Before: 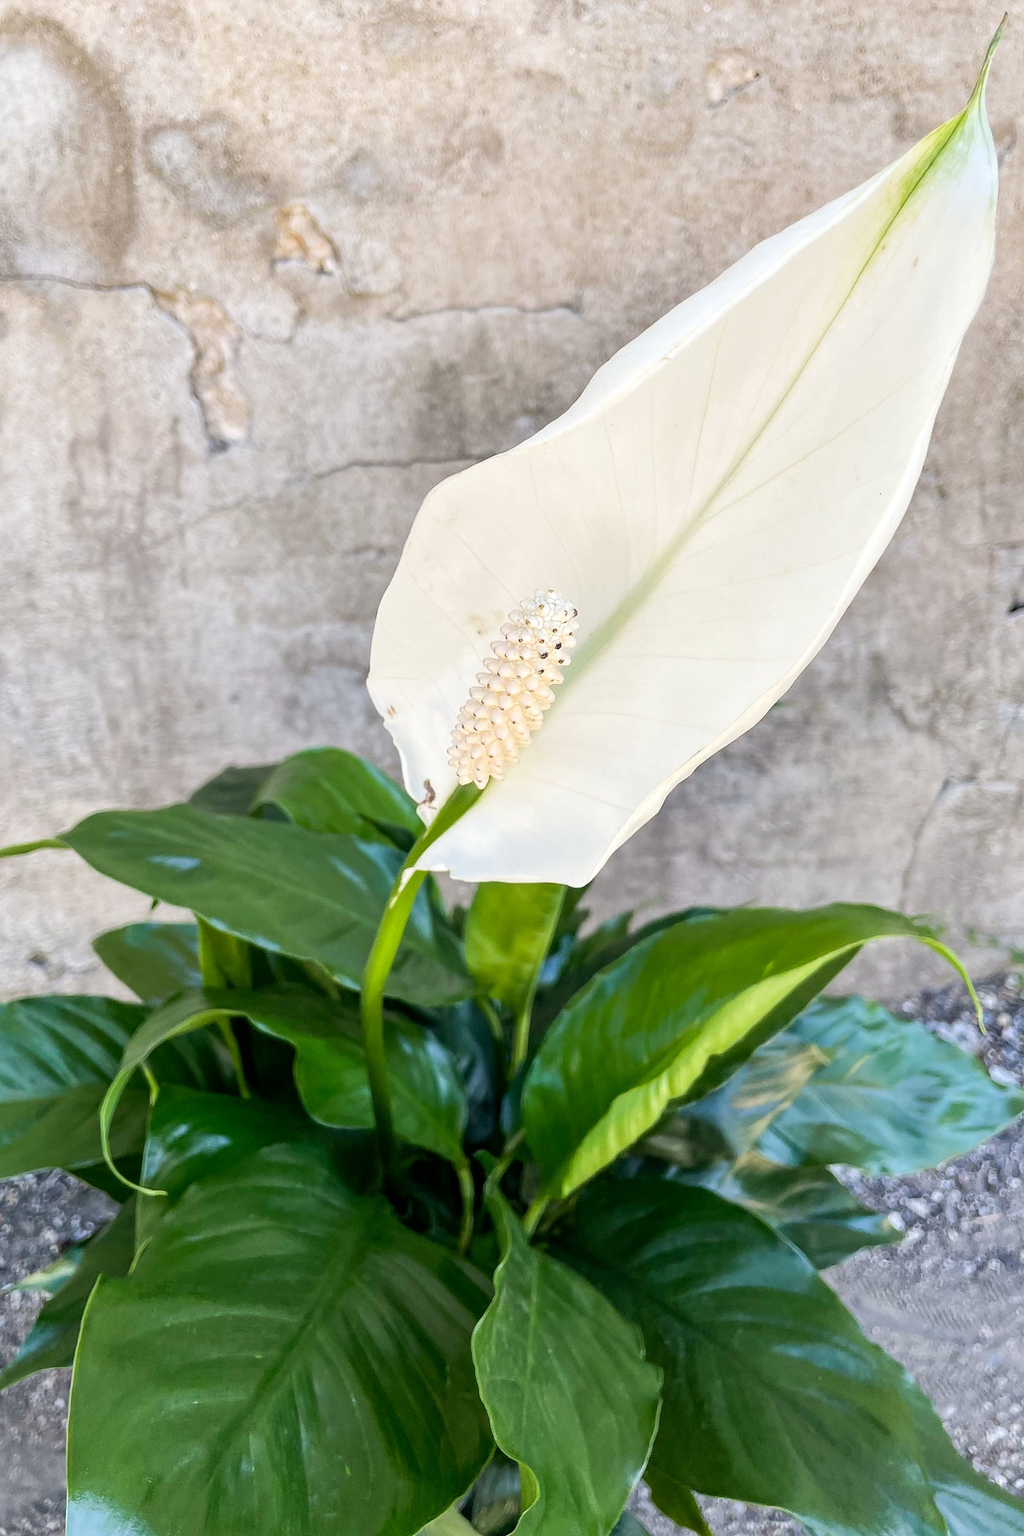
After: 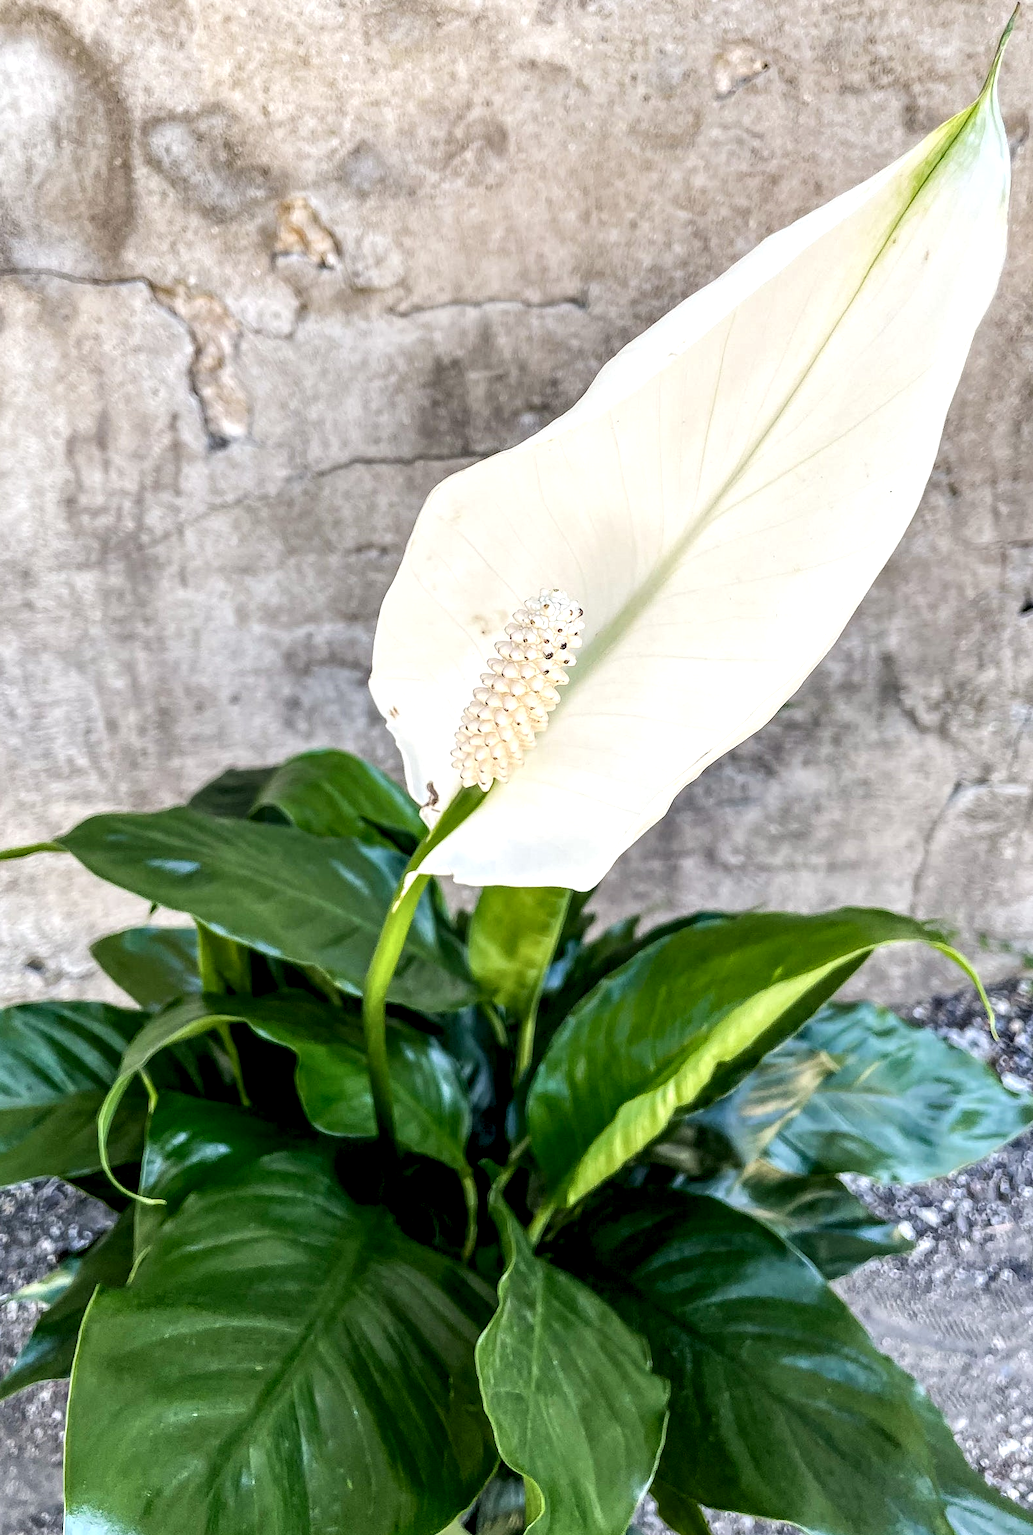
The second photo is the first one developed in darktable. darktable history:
crop: left 0.425%, top 0.678%, right 0.199%, bottom 0.866%
local contrast: highlights 64%, shadows 53%, detail 169%, midtone range 0.509
